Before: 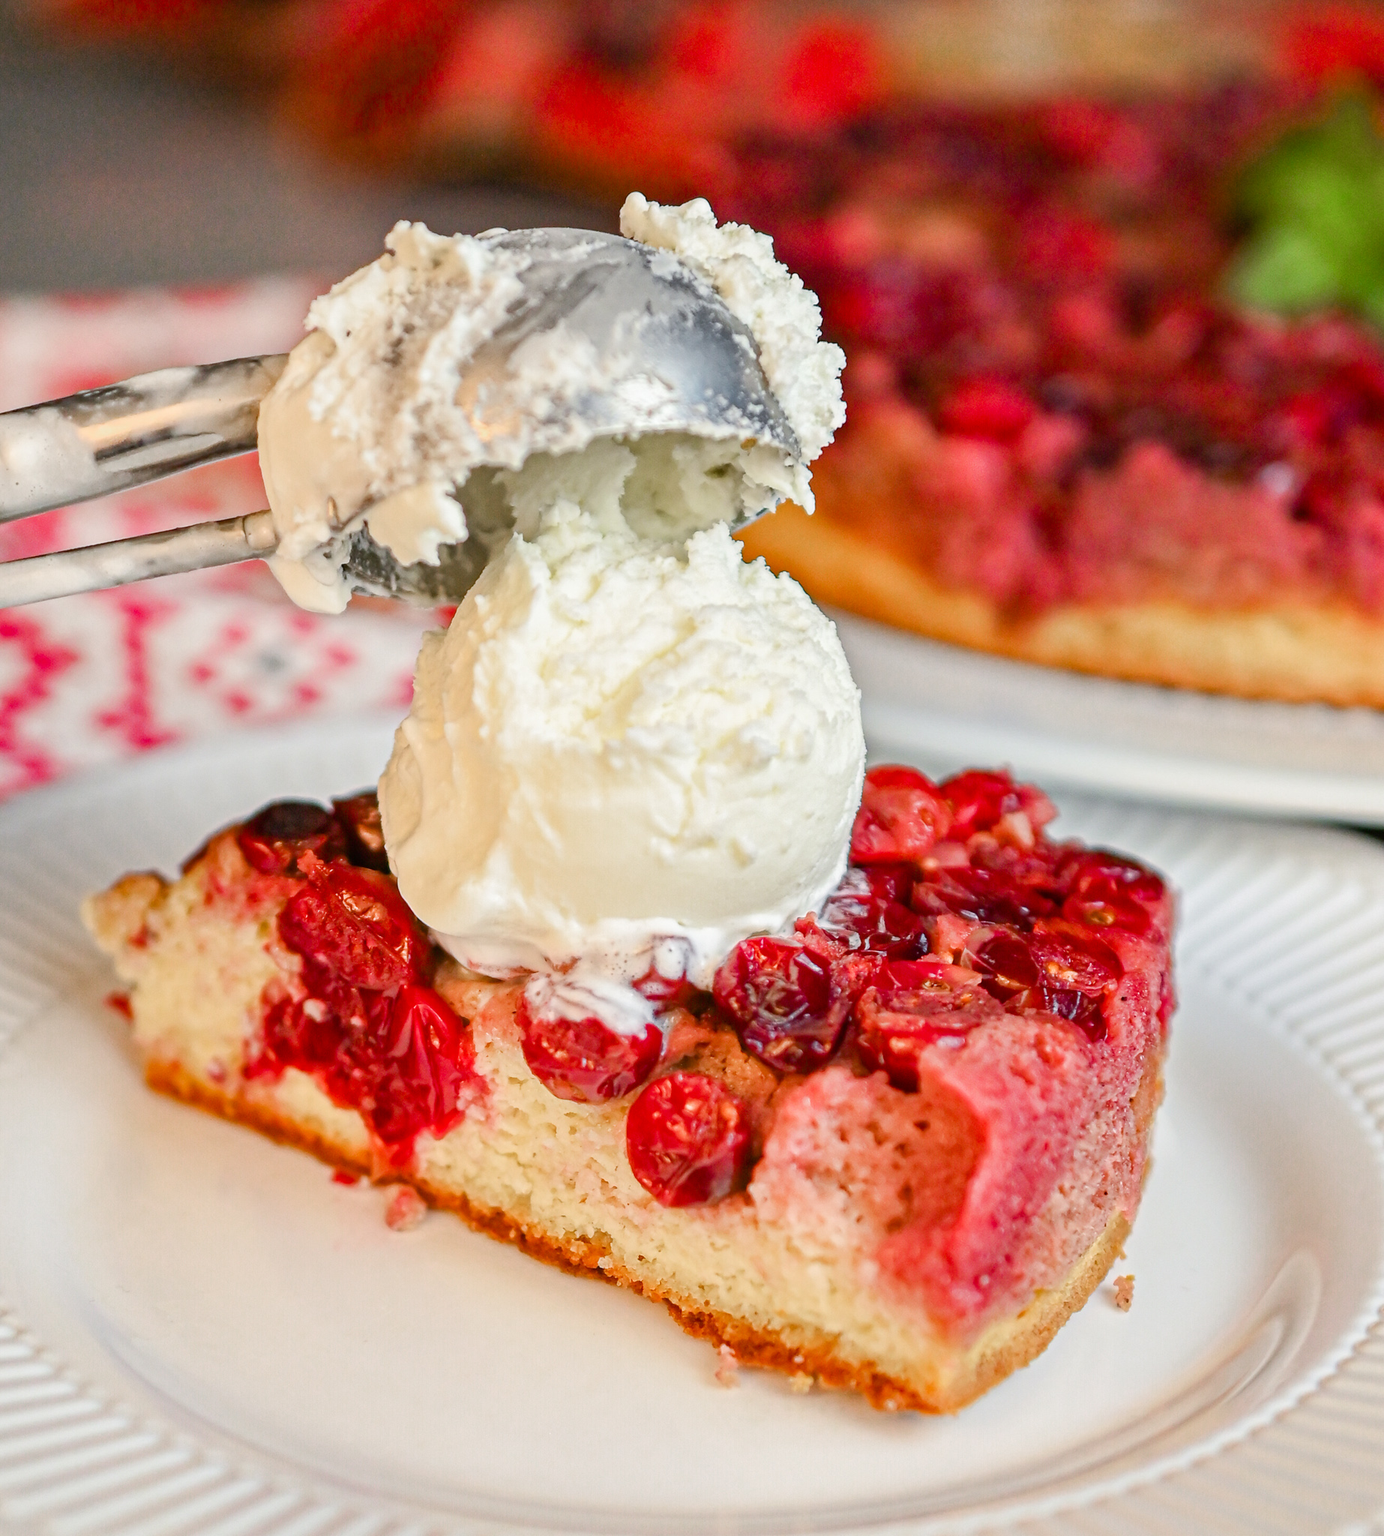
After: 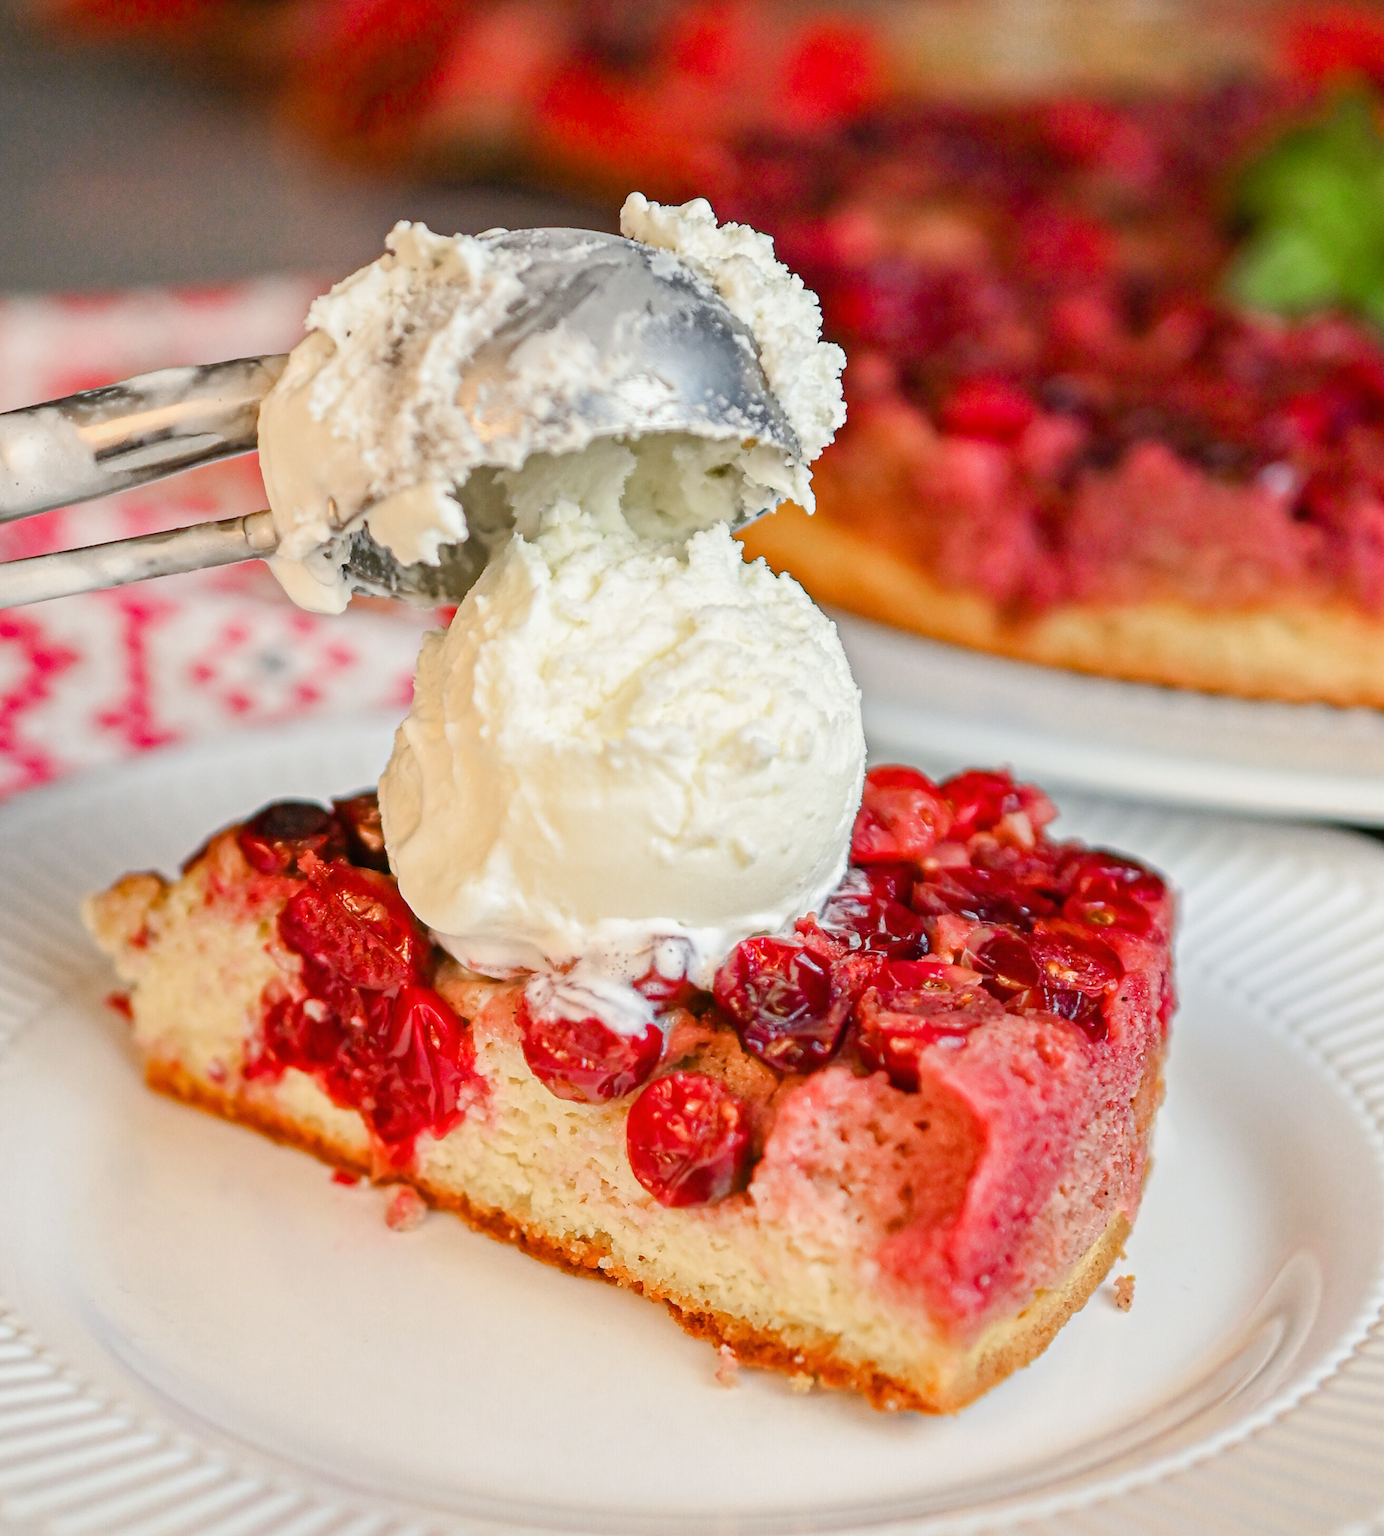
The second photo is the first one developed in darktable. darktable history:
local contrast: mode bilateral grid, contrast 100, coarseness 99, detail 95%, midtone range 0.2
